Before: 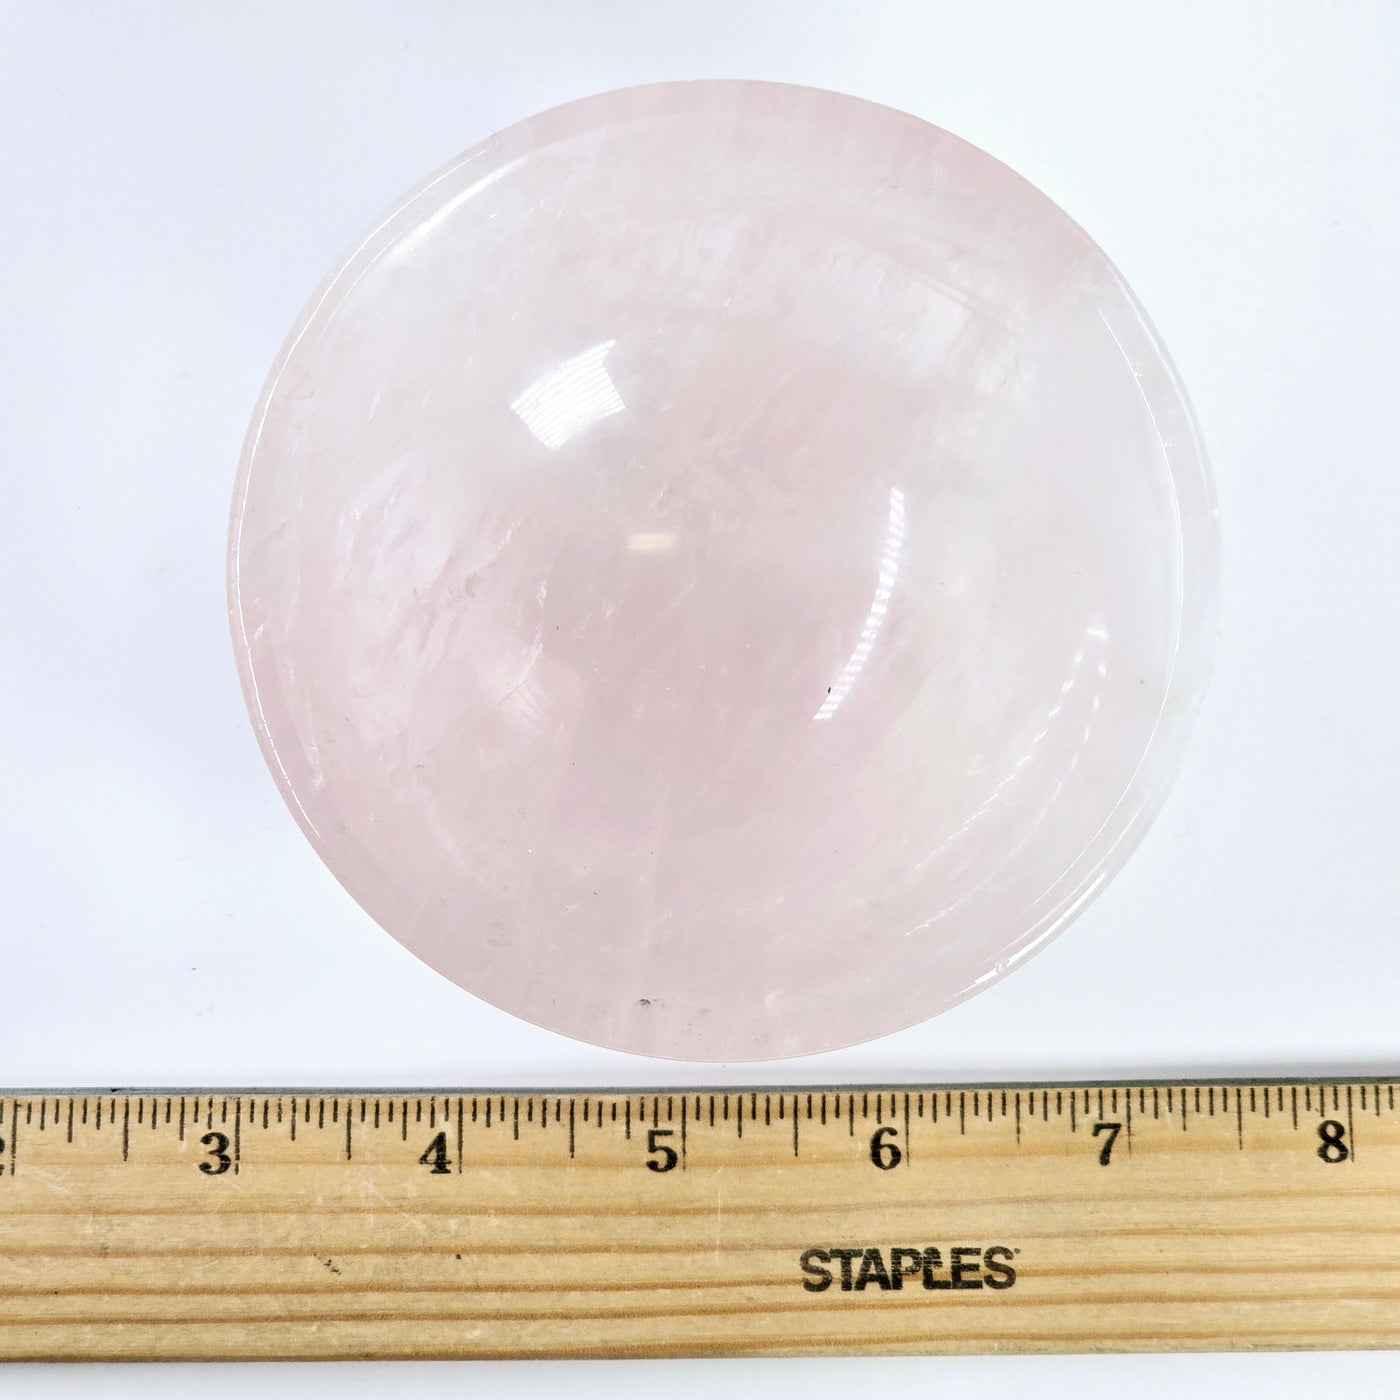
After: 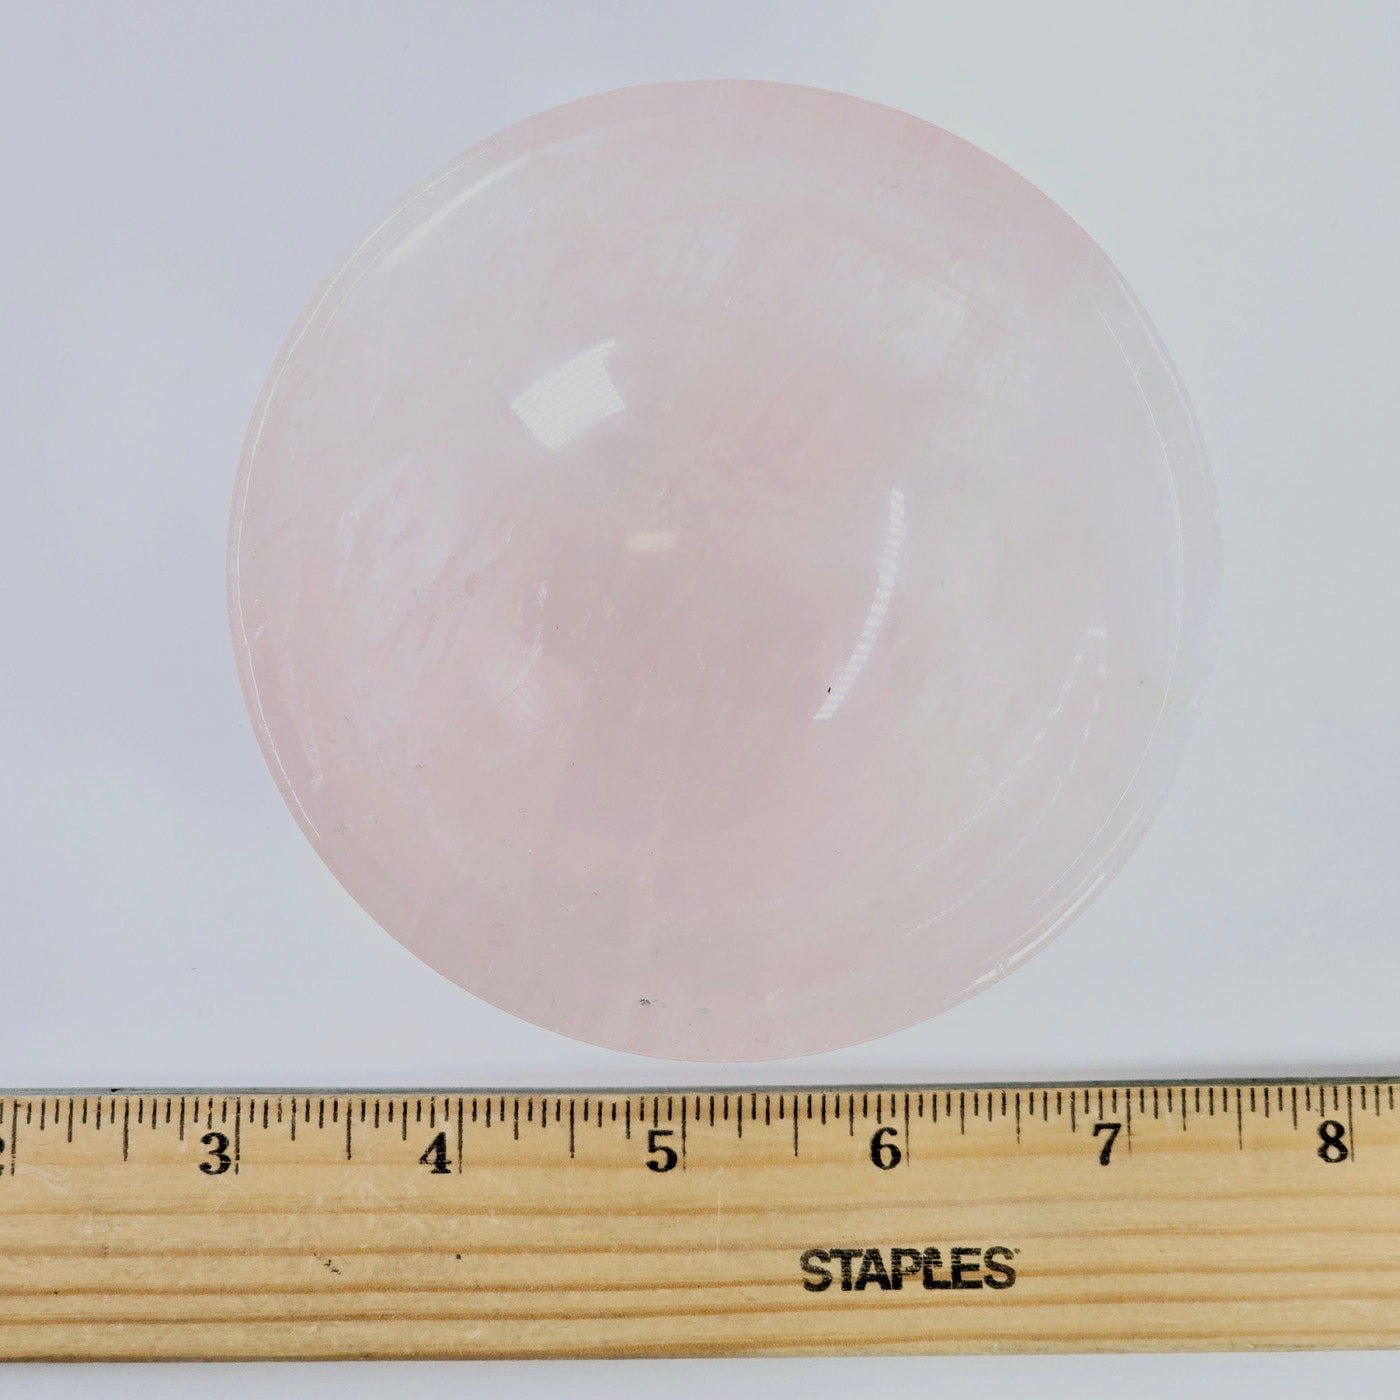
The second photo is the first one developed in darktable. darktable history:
filmic rgb: black relative exposure -7.35 EV, white relative exposure 5.05 EV, hardness 3.21, color science v6 (2022), iterations of high-quality reconstruction 0
